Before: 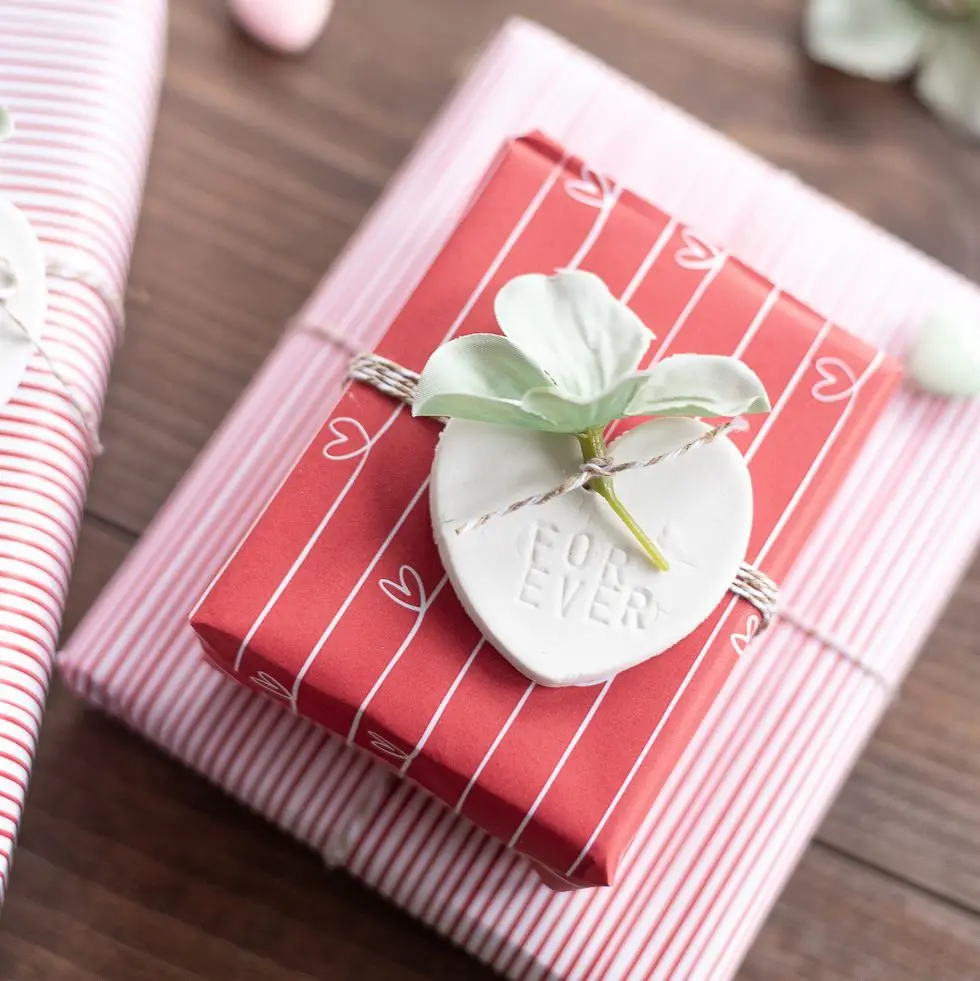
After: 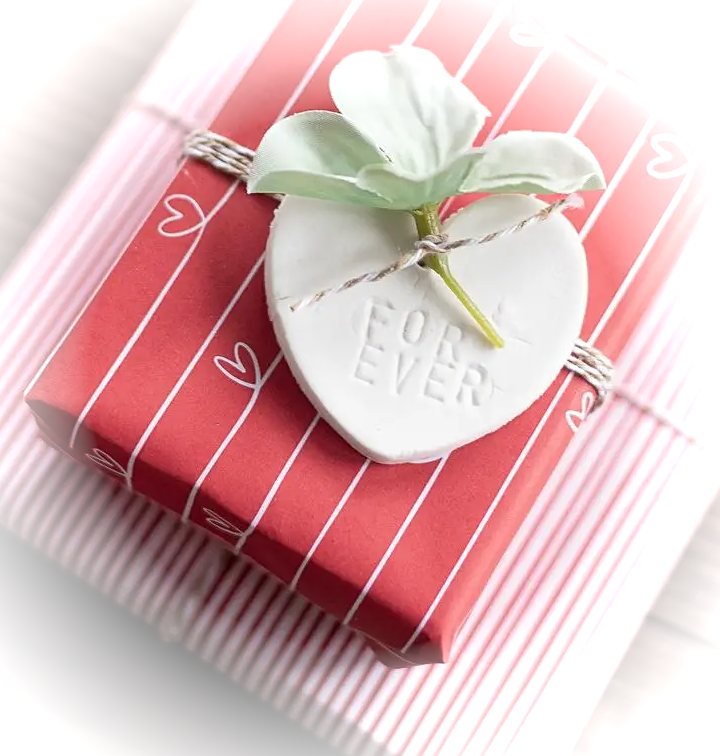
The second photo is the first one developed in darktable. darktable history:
crop: left 16.848%, top 22.766%, right 8.803%
sharpen: amount 0.212
vignetting: fall-off start 71.64%, brightness 0.982, saturation -0.493
